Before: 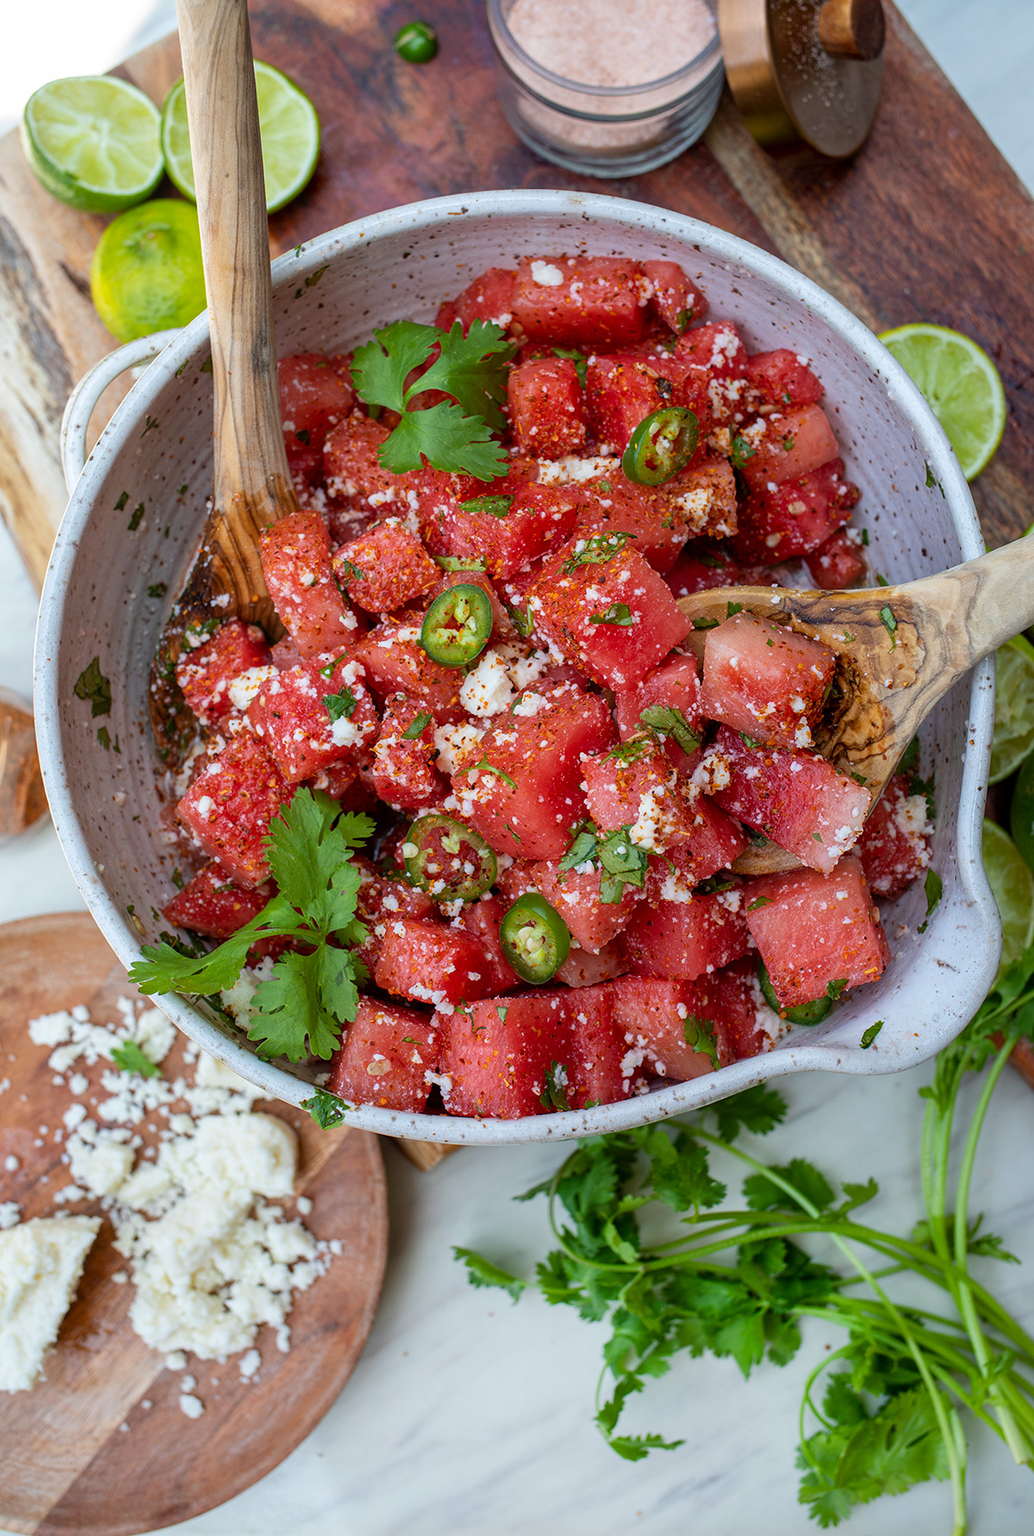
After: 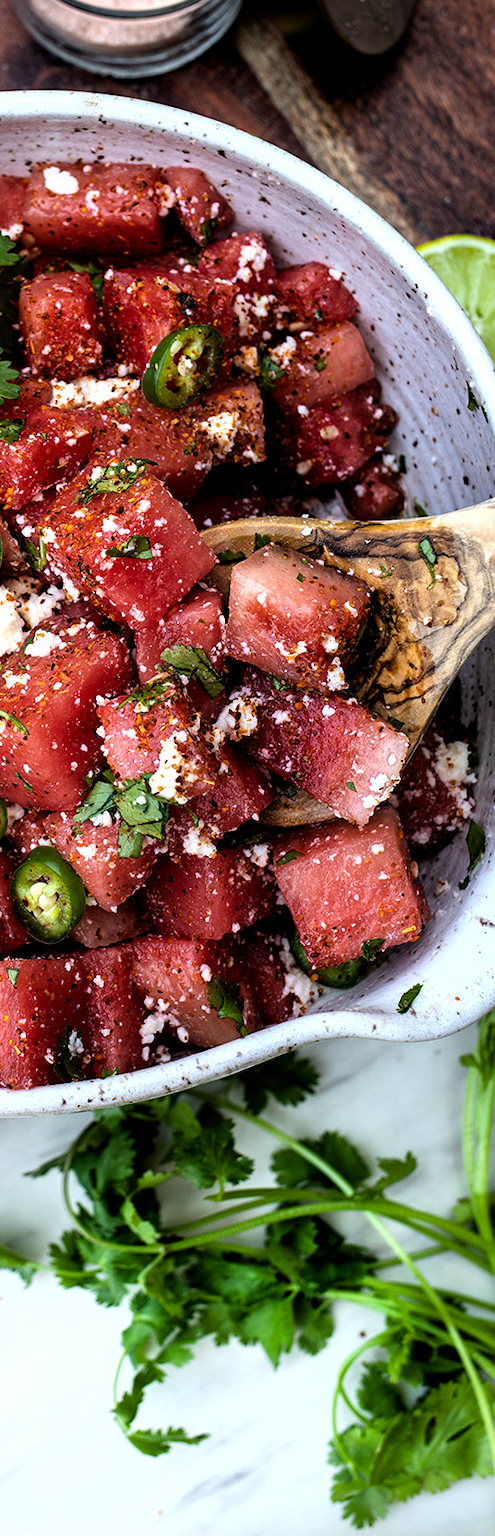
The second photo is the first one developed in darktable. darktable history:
crop: left 47.476%, top 6.883%, right 7.905%
filmic rgb: black relative exposure -8.22 EV, white relative exposure 2.22 EV, hardness 7.1, latitude 85.65%, contrast 1.699, highlights saturation mix -4.15%, shadows ↔ highlights balance -2.01%, add noise in highlights 0.001, preserve chrominance luminance Y, color science v3 (2019), use custom middle-gray values true, contrast in highlights soft
